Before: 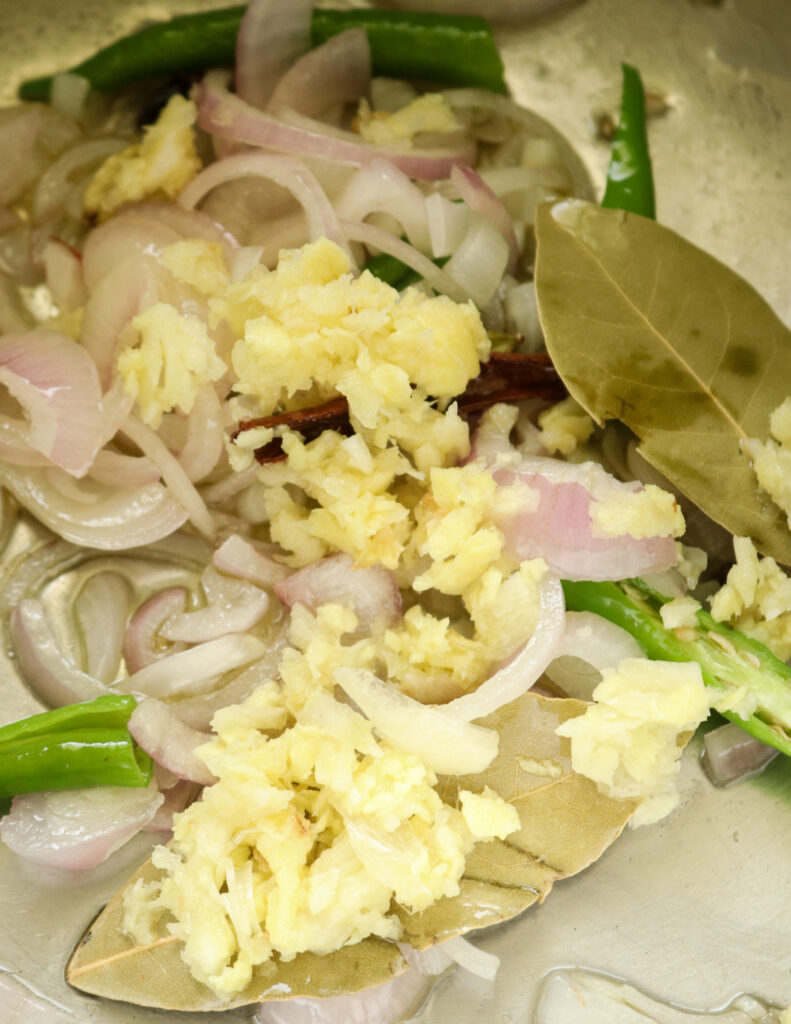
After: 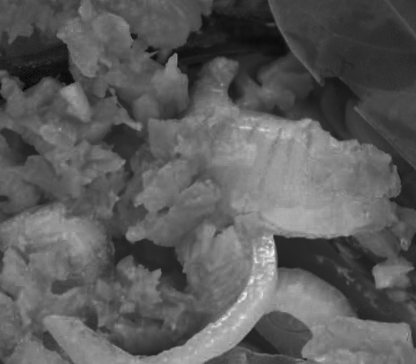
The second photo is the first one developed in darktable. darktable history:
bloom: size 9%, threshold 100%, strength 7%
color zones: curves: ch0 [(0.287, 0.048) (0.493, 0.484) (0.737, 0.816)]; ch1 [(0, 0) (0.143, 0) (0.286, 0) (0.429, 0) (0.571, 0) (0.714, 0) (0.857, 0)]
exposure: black level correction -0.001, exposure 0.08 EV, compensate highlight preservation false
rotate and perspective: rotation 2.17°, automatic cropping off
crop: left 36.607%, top 34.735%, right 13.146%, bottom 30.611%
vignetting: fall-off start 97.28%, fall-off radius 79%, brightness -0.462, saturation -0.3, width/height ratio 1.114, dithering 8-bit output, unbound false
shadows and highlights: radius 133.83, soften with gaussian
